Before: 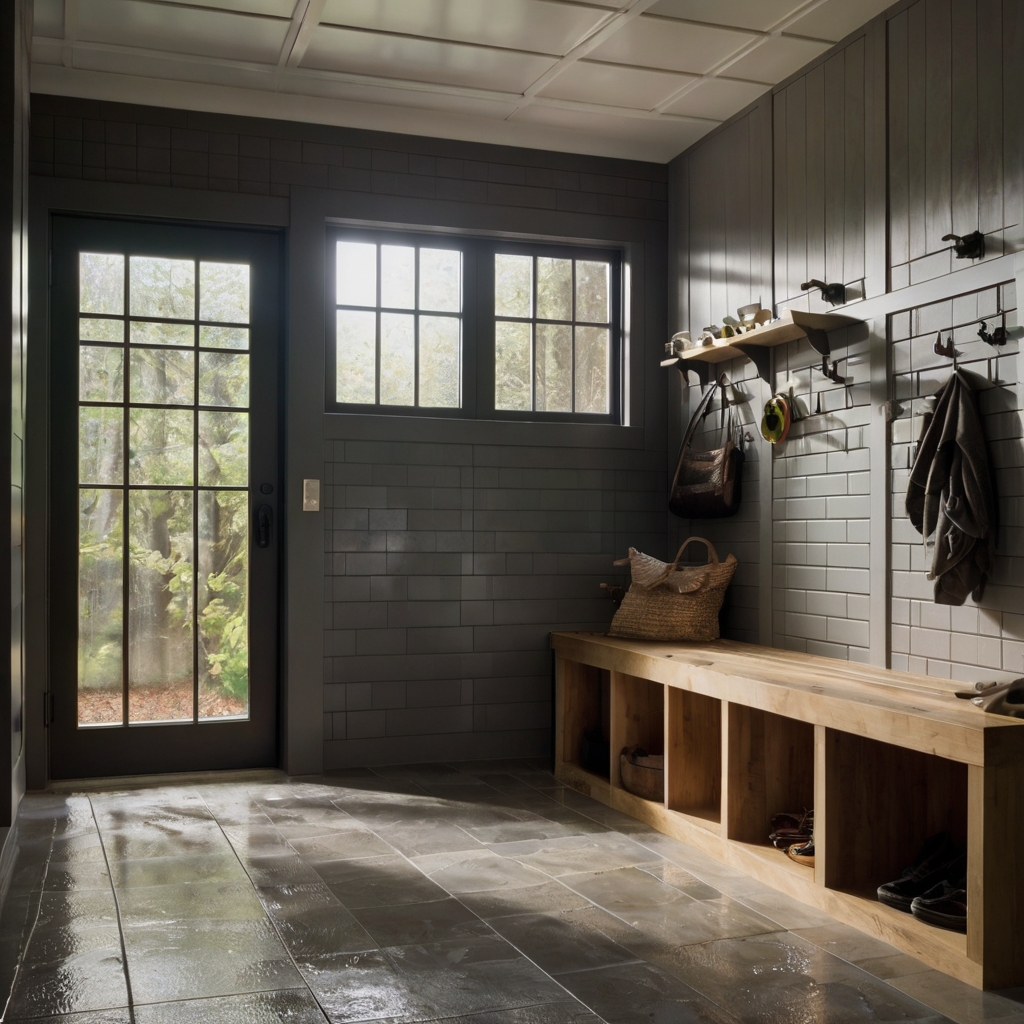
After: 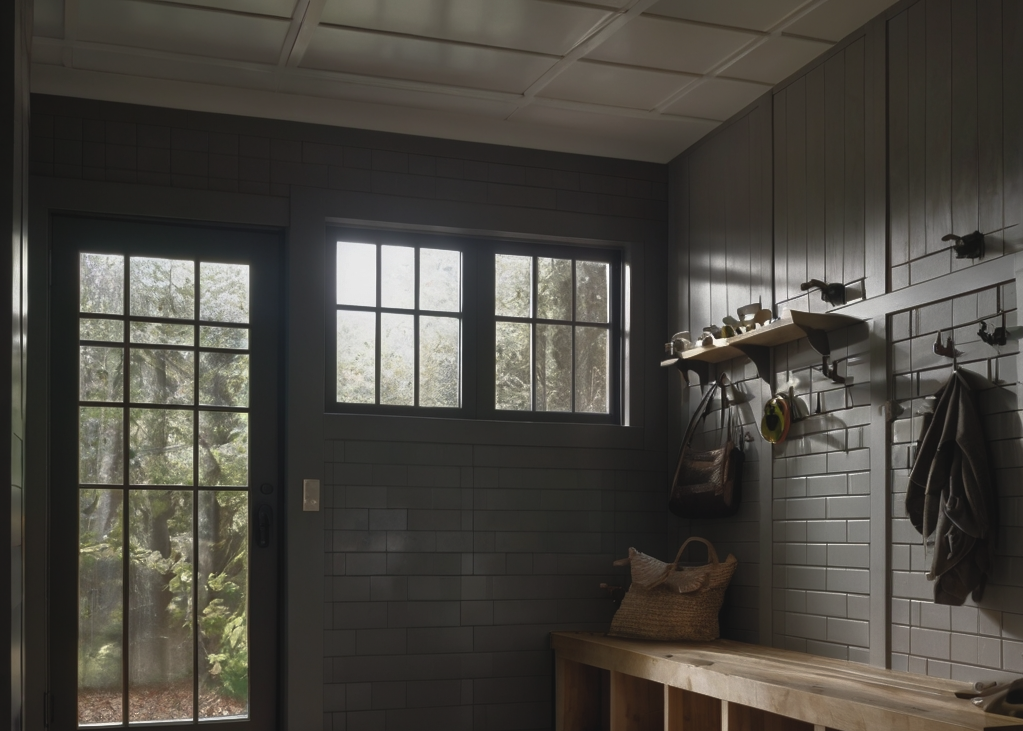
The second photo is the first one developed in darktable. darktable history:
crop: bottom 28.576%
color balance: lift [1.007, 1, 1, 1], gamma [1.097, 1, 1, 1]
base curve: curves: ch0 [(0, 0) (0.564, 0.291) (0.802, 0.731) (1, 1)]
